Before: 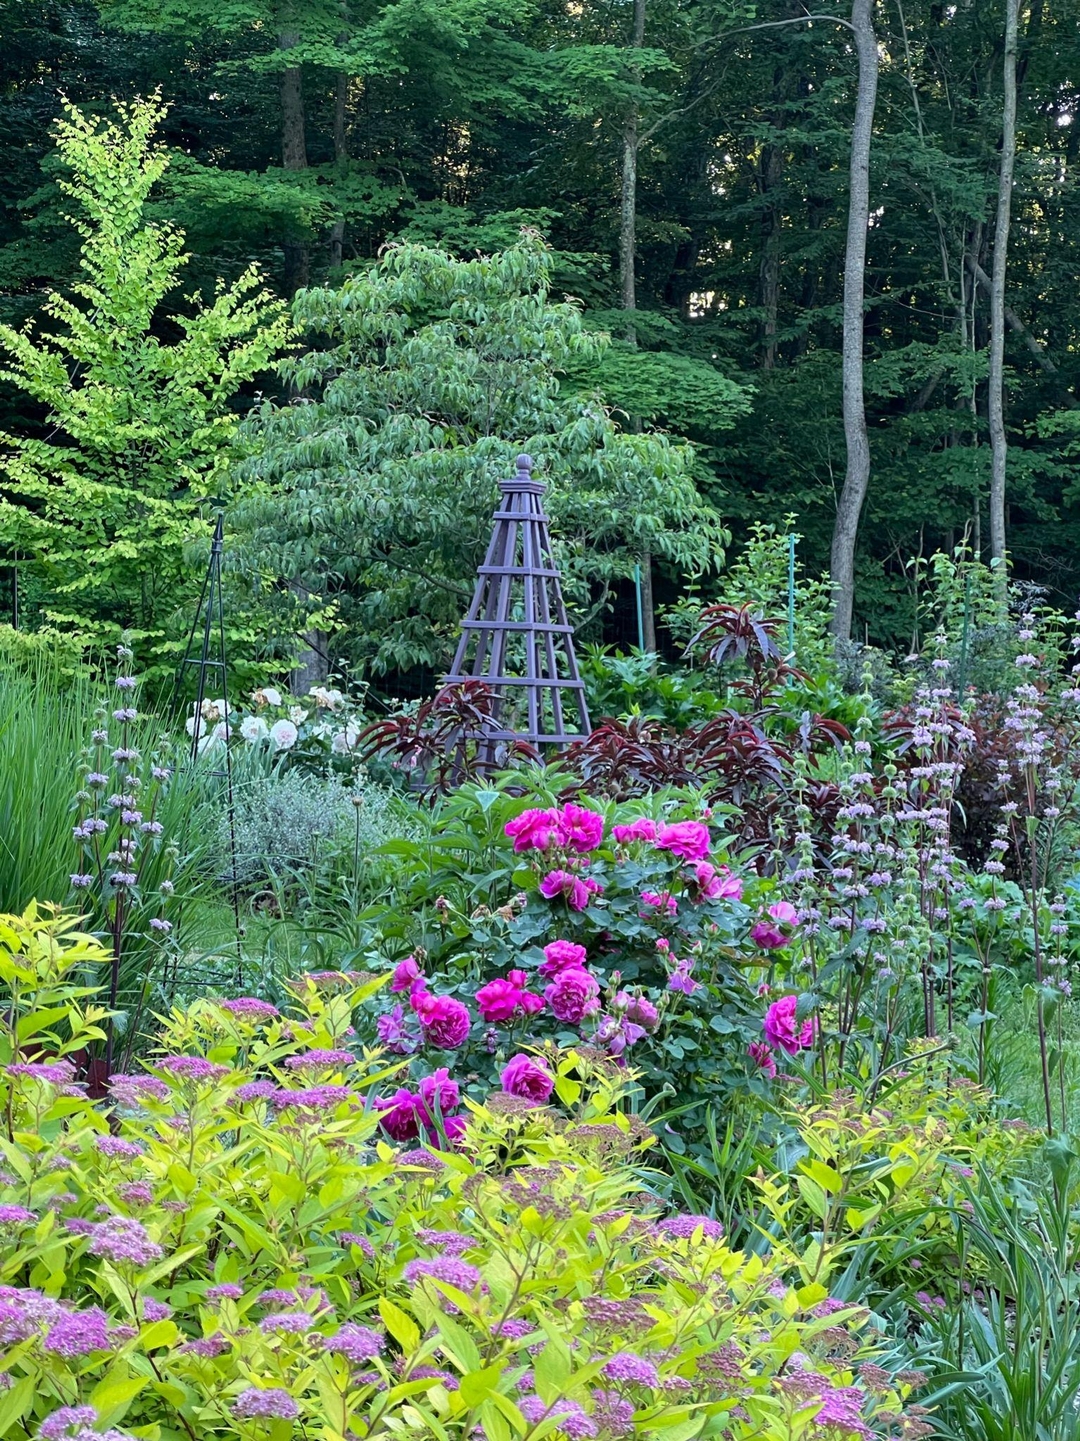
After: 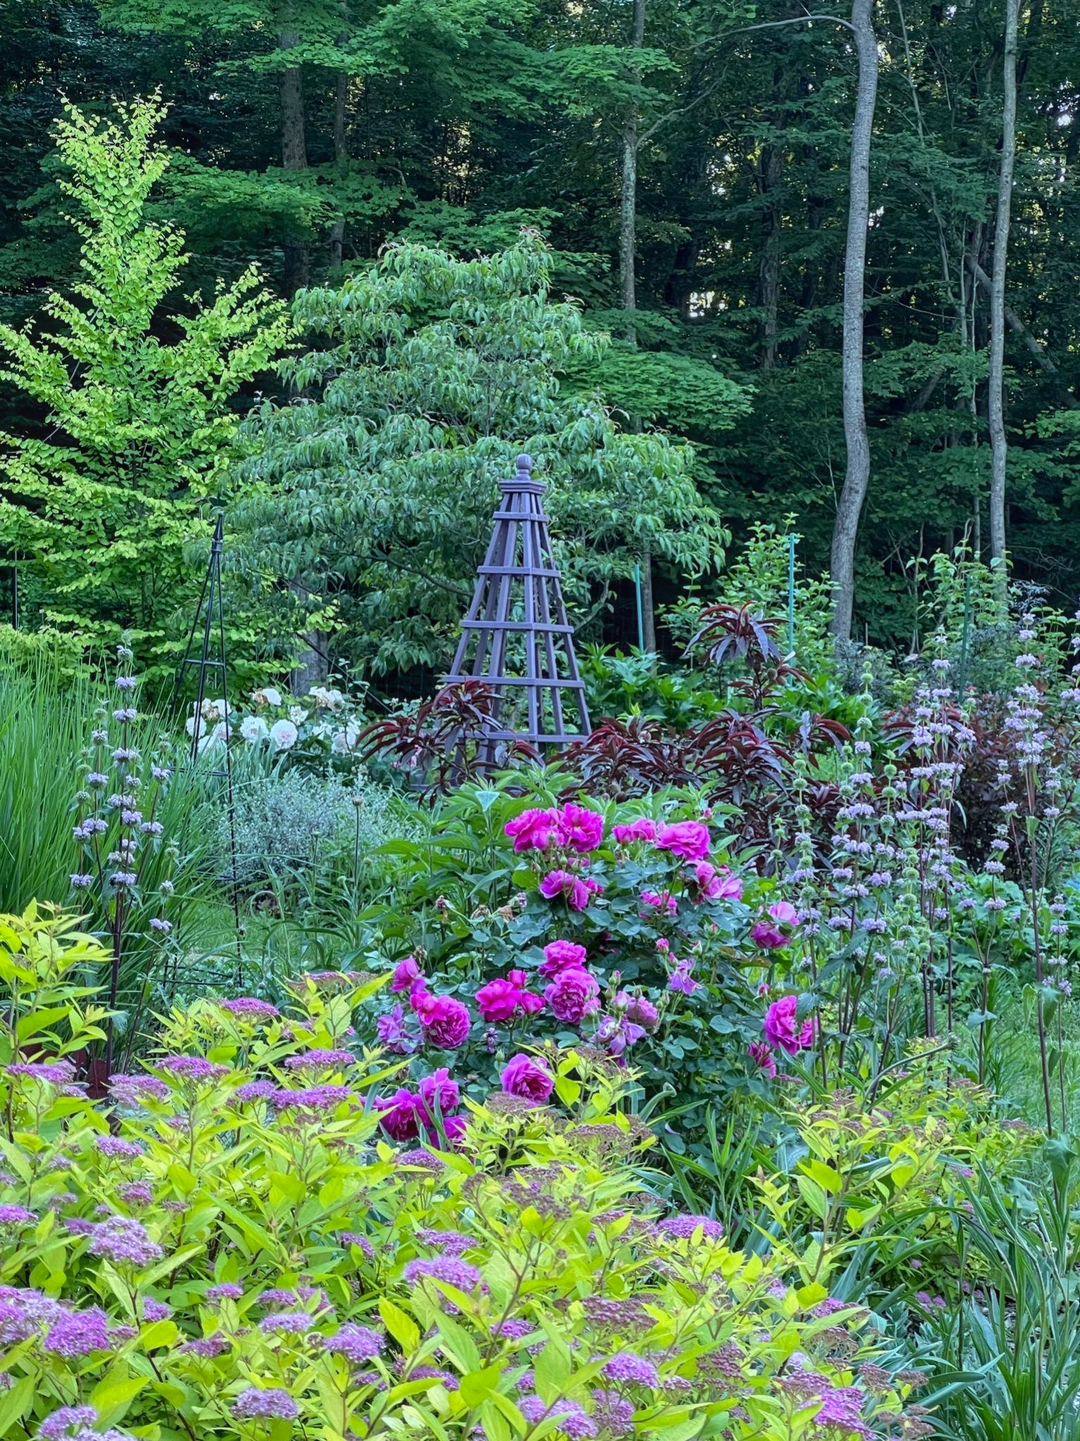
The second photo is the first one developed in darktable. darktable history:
white balance: red 0.925, blue 1.046
local contrast: detail 110%
